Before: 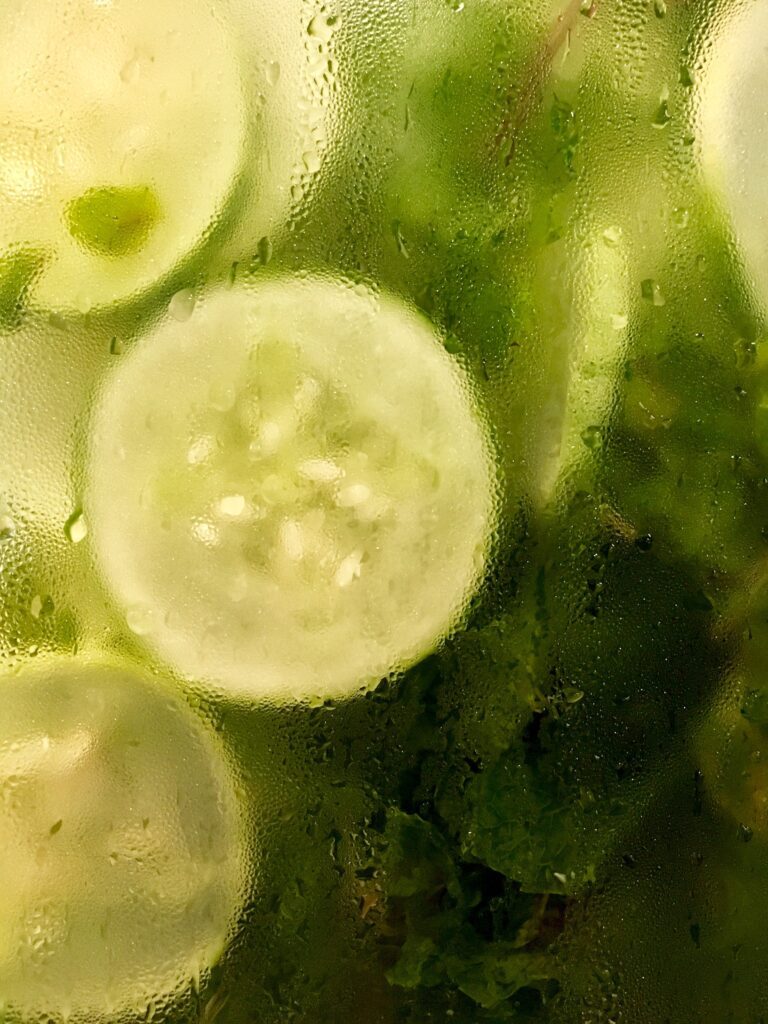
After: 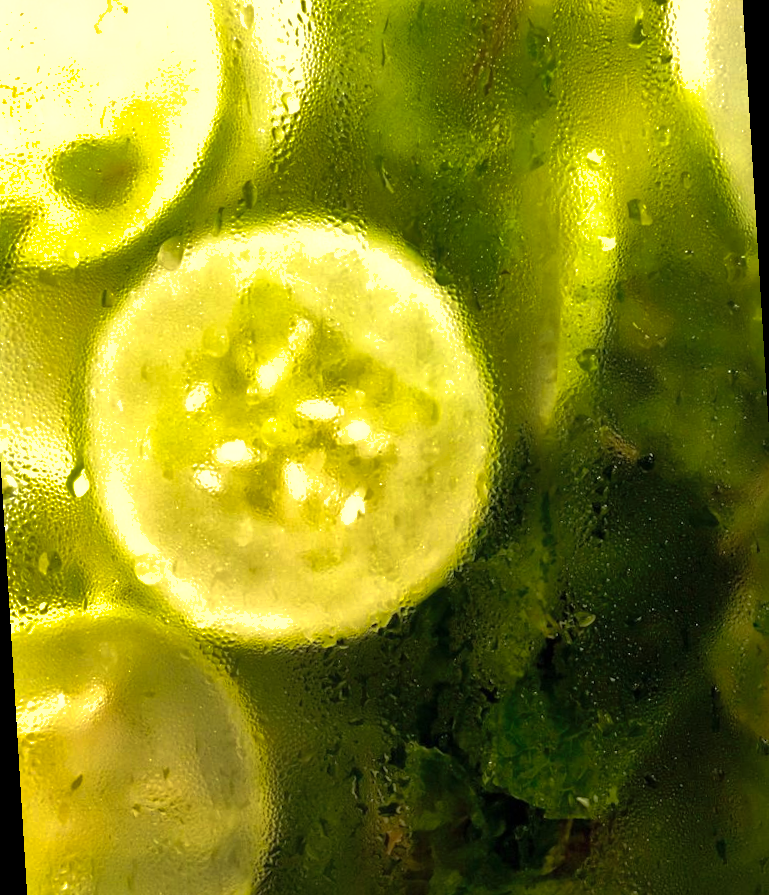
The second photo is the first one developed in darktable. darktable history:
tone equalizer: on, module defaults
shadows and highlights: on, module defaults
color balance rgb: perceptual brilliance grading › highlights 14.29%, perceptual brilliance grading › mid-tones -5.92%, perceptual brilliance grading › shadows -26.83%, global vibrance 31.18%
rotate and perspective: rotation -3.52°, crop left 0.036, crop right 0.964, crop top 0.081, crop bottom 0.919
